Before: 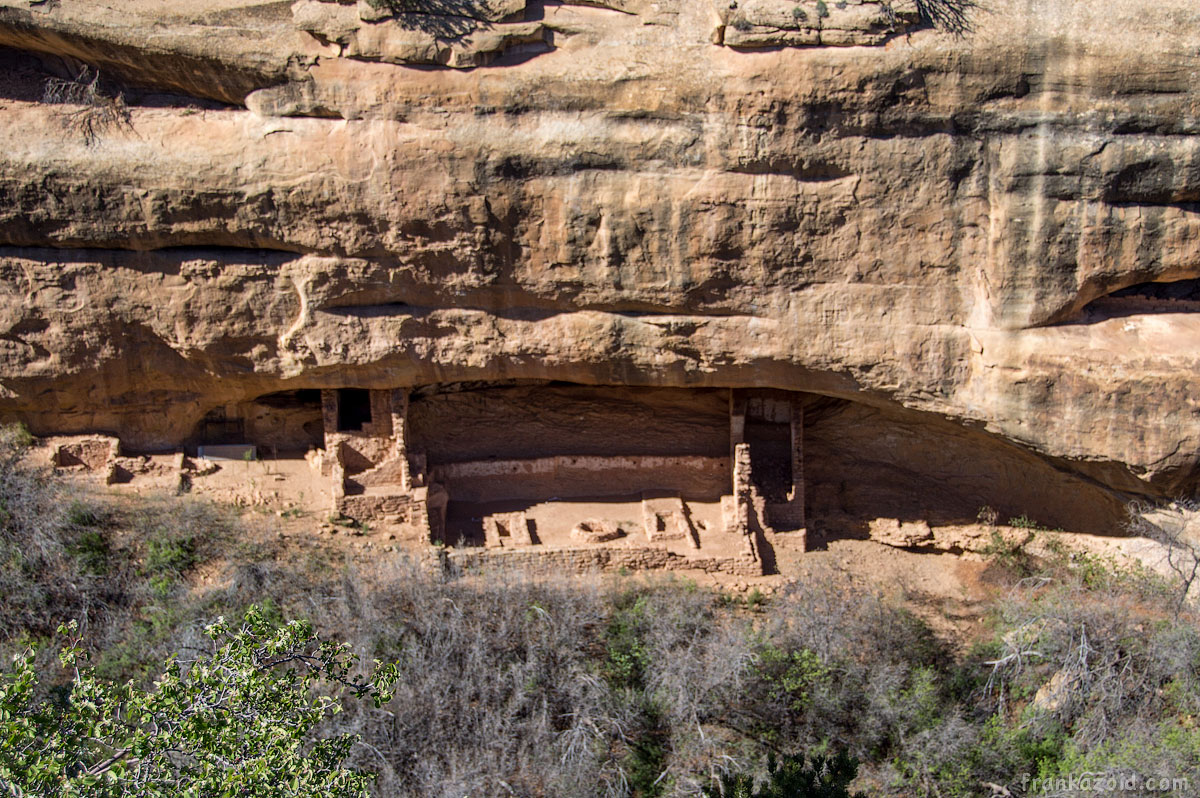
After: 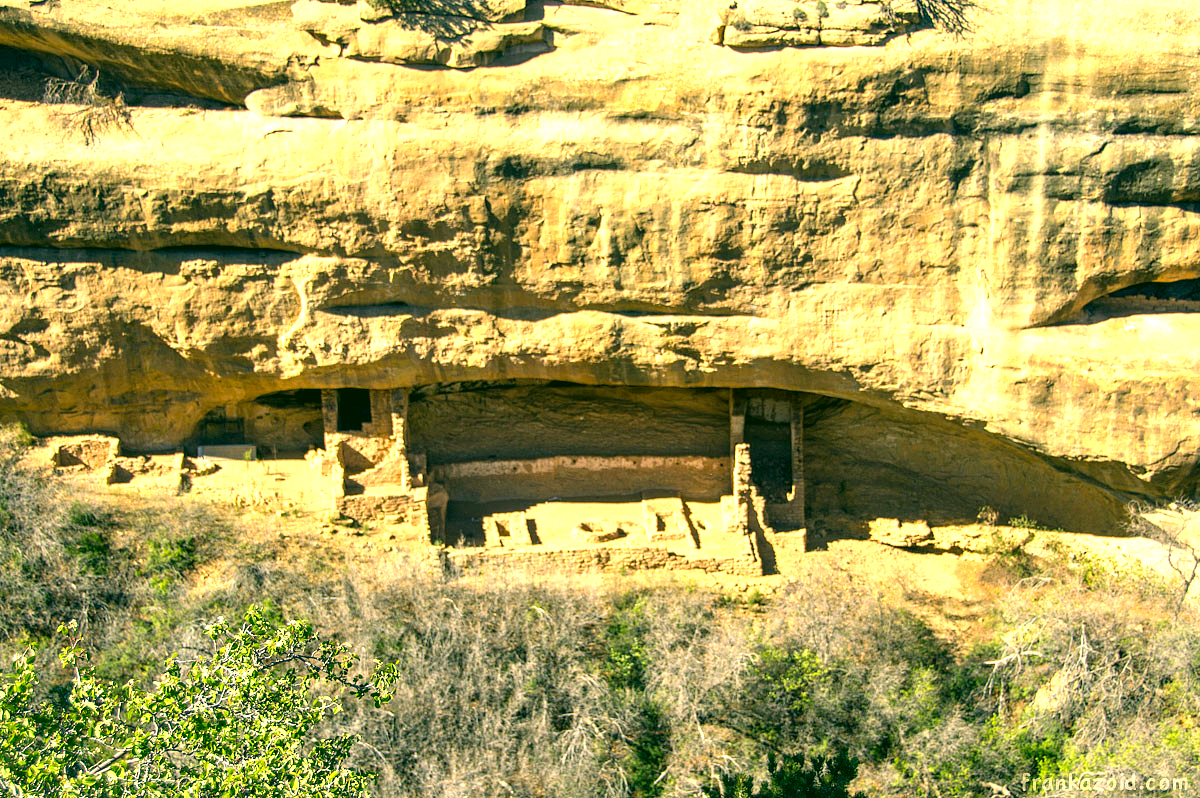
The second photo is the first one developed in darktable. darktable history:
exposure: black level correction 0, exposure 0.703 EV, compensate exposure bias true, compensate highlight preservation false
color correction: highlights a* 5.71, highlights b* 33.43, shadows a* -26.53, shadows b* 3.93
